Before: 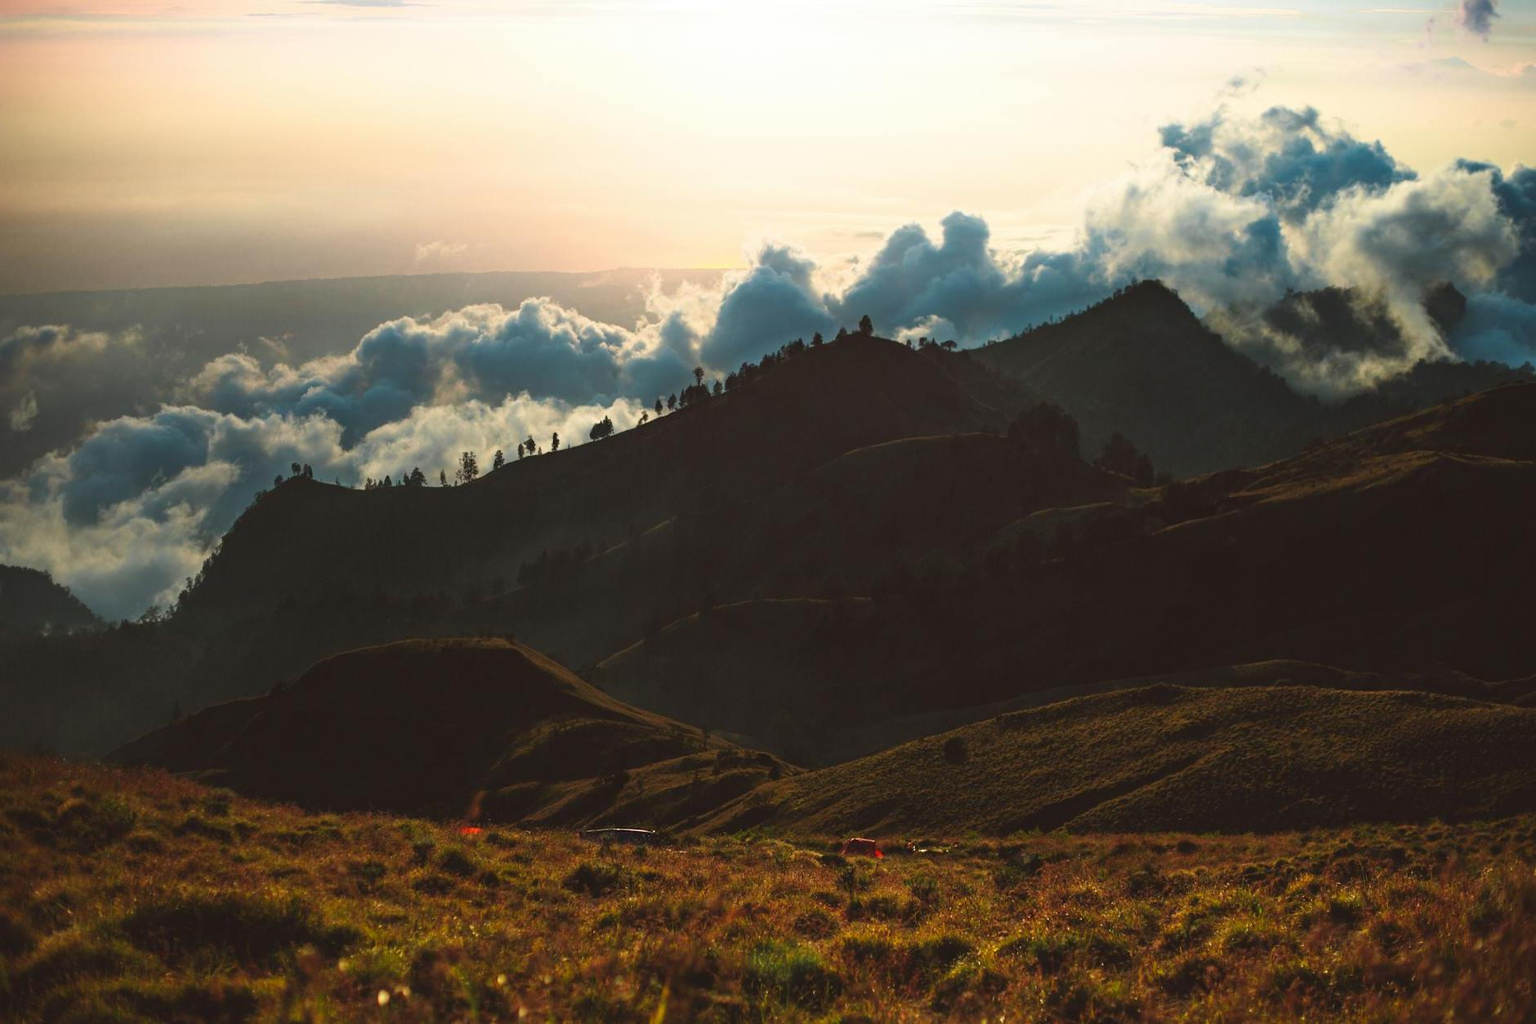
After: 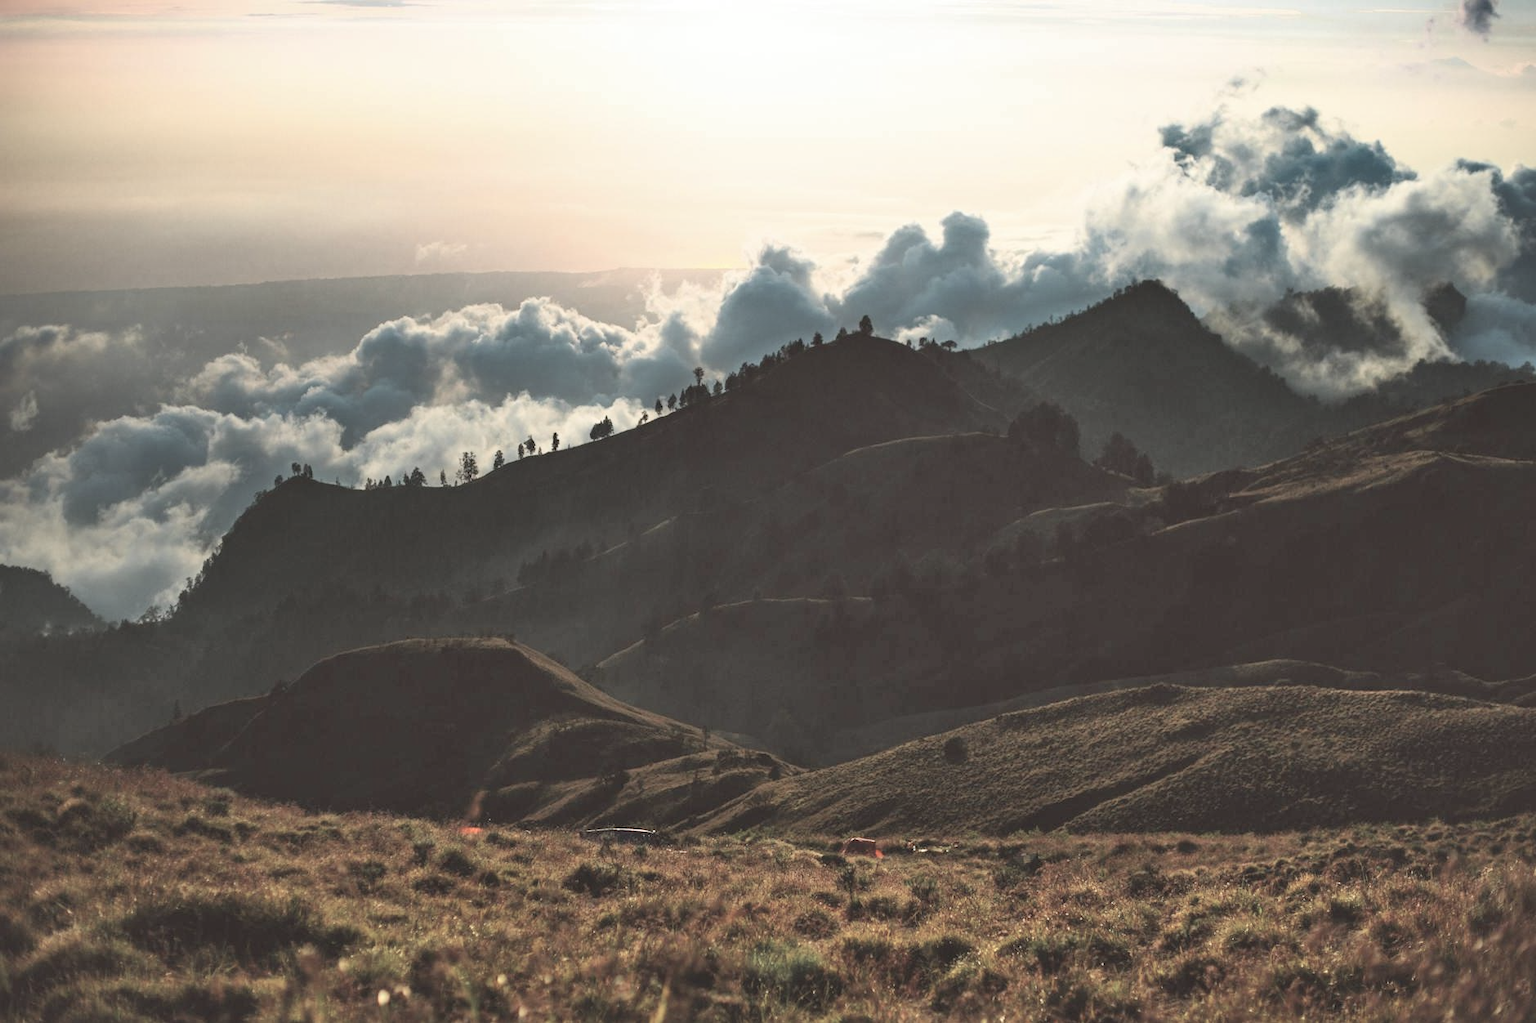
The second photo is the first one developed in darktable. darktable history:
color zones: curves: ch1 [(0, 0.292) (0.001, 0.292) (0.2, 0.264) (0.4, 0.248) (0.6, 0.248) (0.8, 0.264) (0.999, 0.292) (1, 0.292)]
contrast brightness saturation: contrast 0.136, brightness 0.218
shadows and highlights: low approximation 0.01, soften with gaussian
